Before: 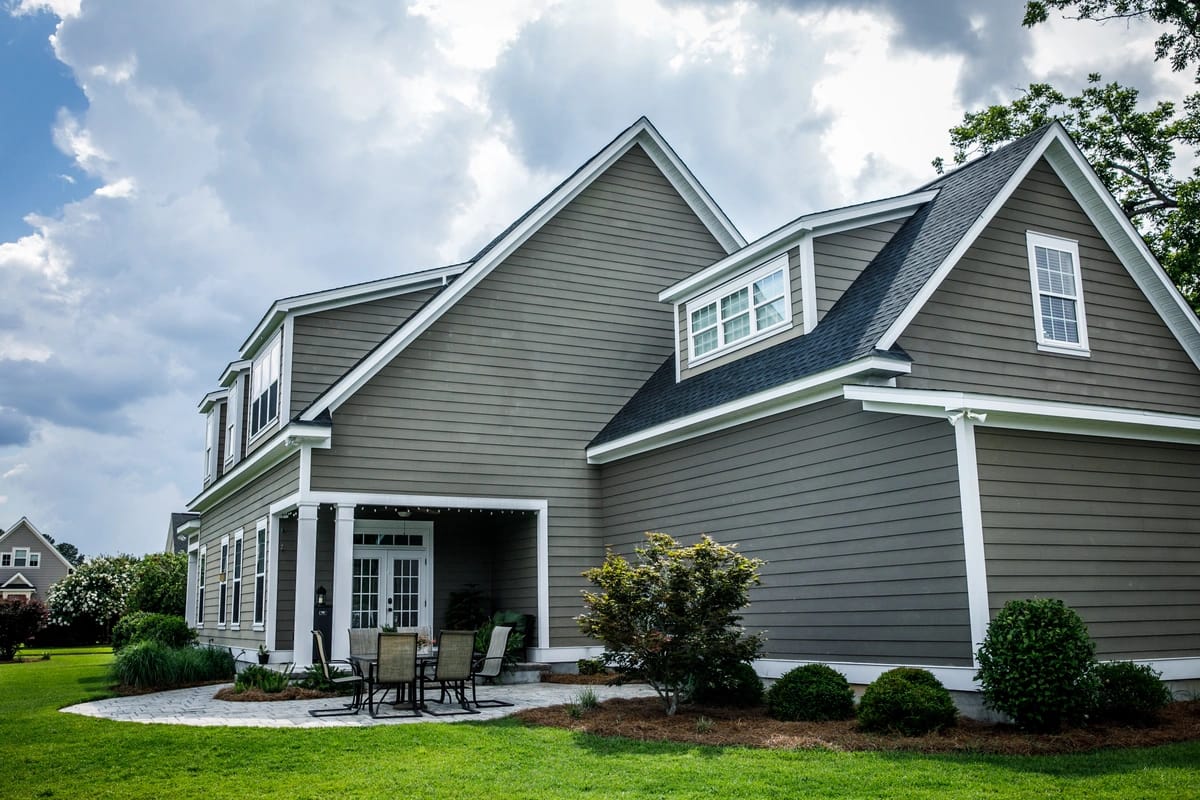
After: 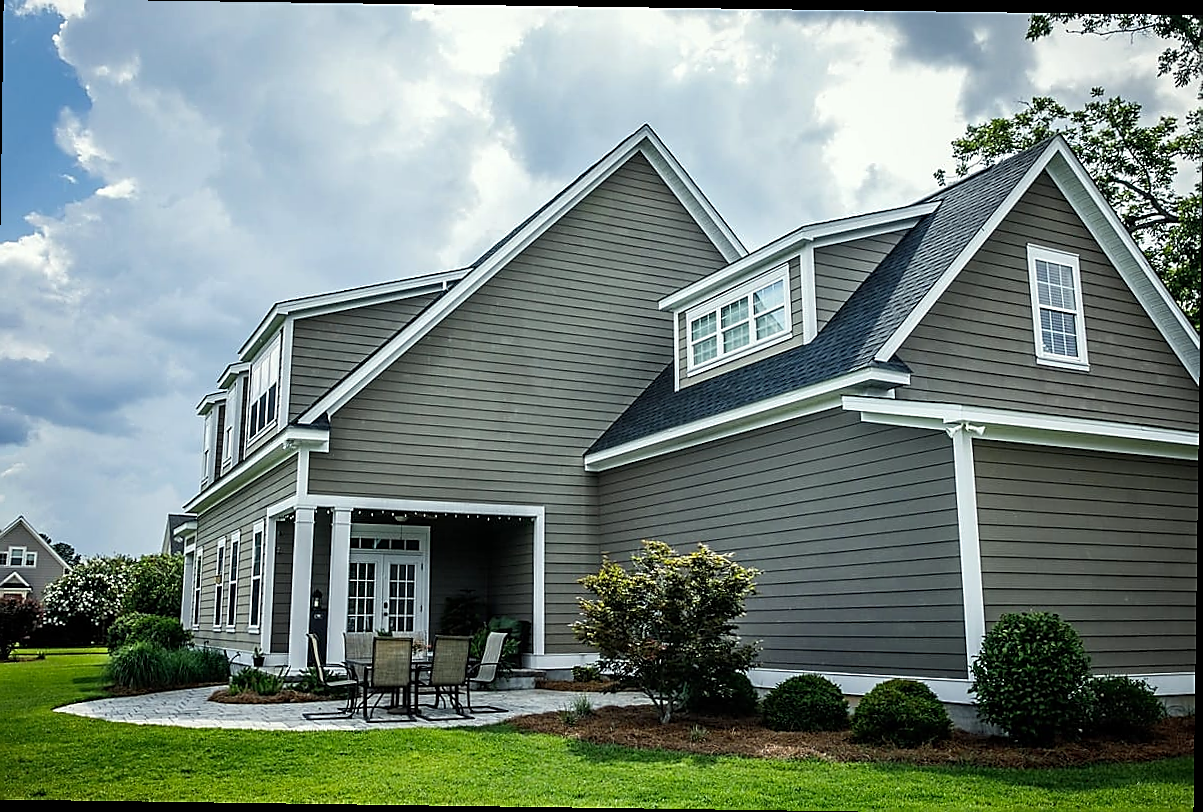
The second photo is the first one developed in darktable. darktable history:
sharpen: radius 1.4, amount 1.25, threshold 0.7
color correction: highlights a* -2.68, highlights b* 2.57
rotate and perspective: rotation 0.8°, automatic cropping off
crop and rotate: left 0.614%, top 0.179%, bottom 0.309%
